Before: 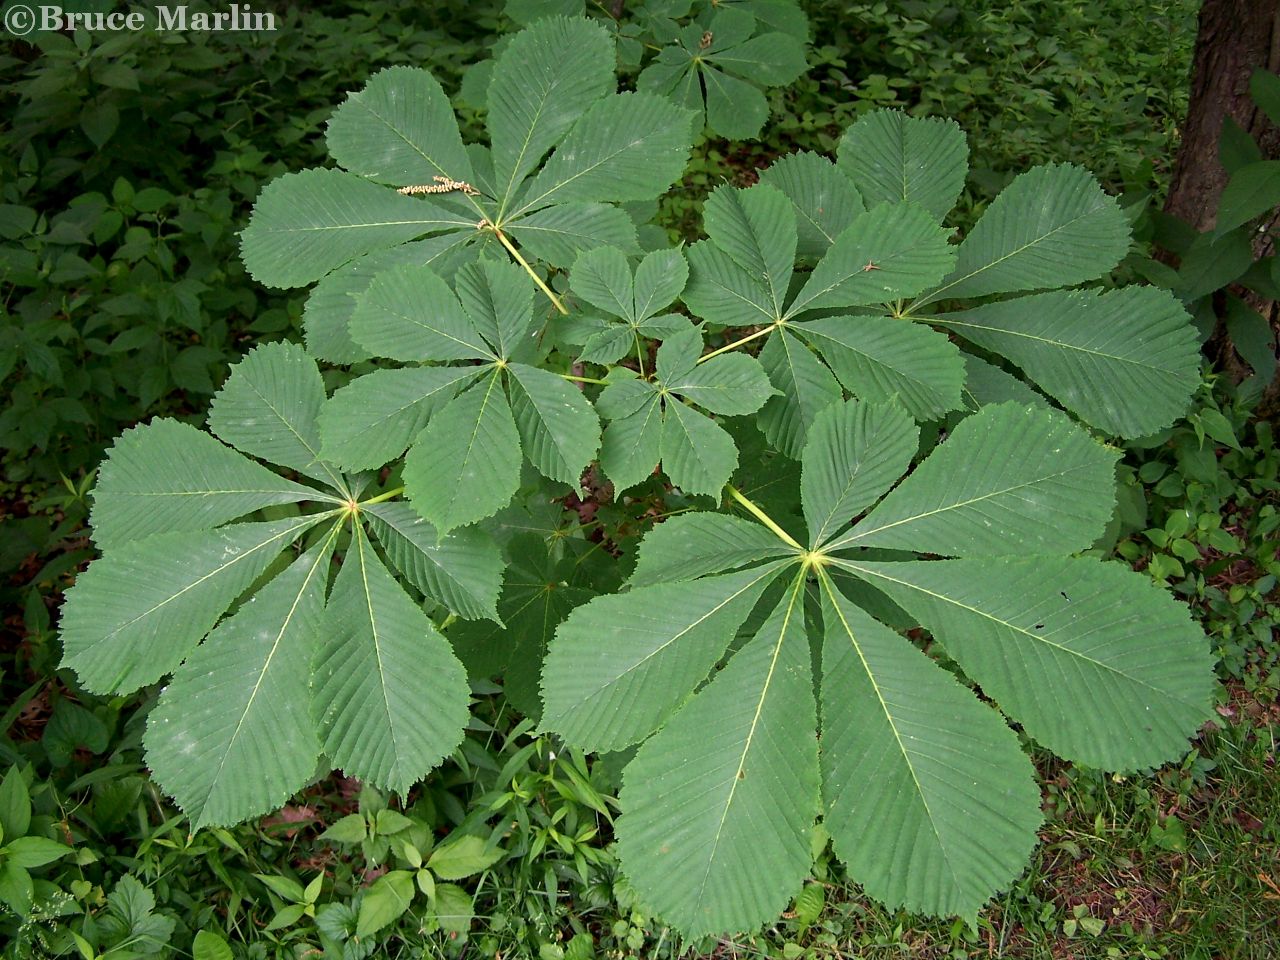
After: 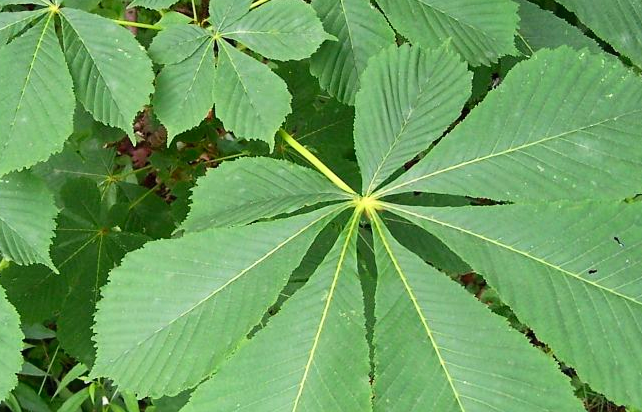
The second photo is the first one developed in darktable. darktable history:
contrast brightness saturation: contrast 0.2, brightness 0.164, saturation 0.227
tone equalizer: on, module defaults
crop: left 34.935%, top 37.016%, right 14.887%, bottom 20.008%
